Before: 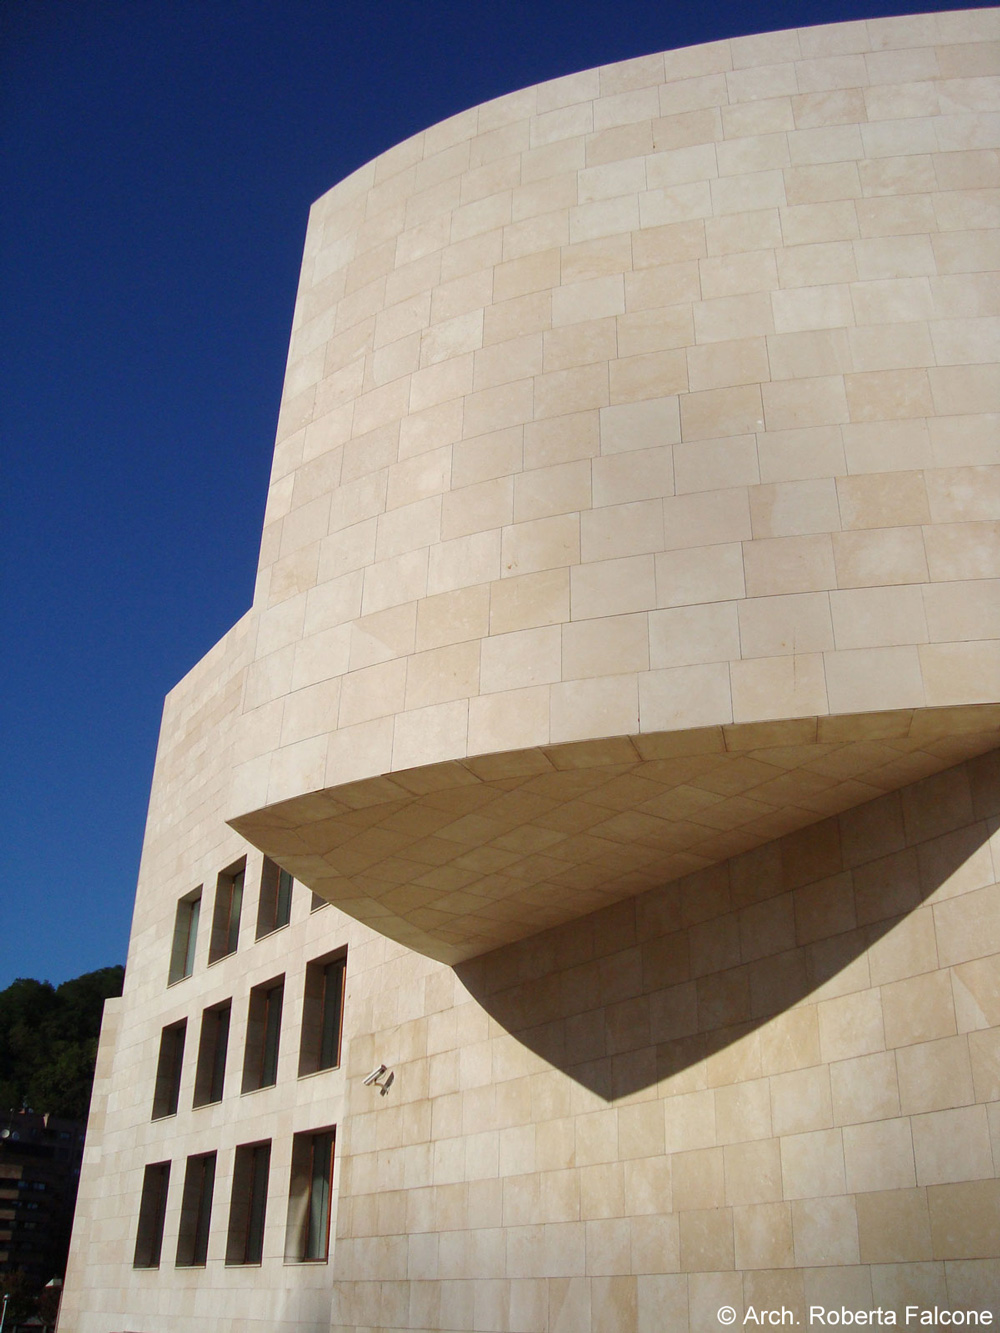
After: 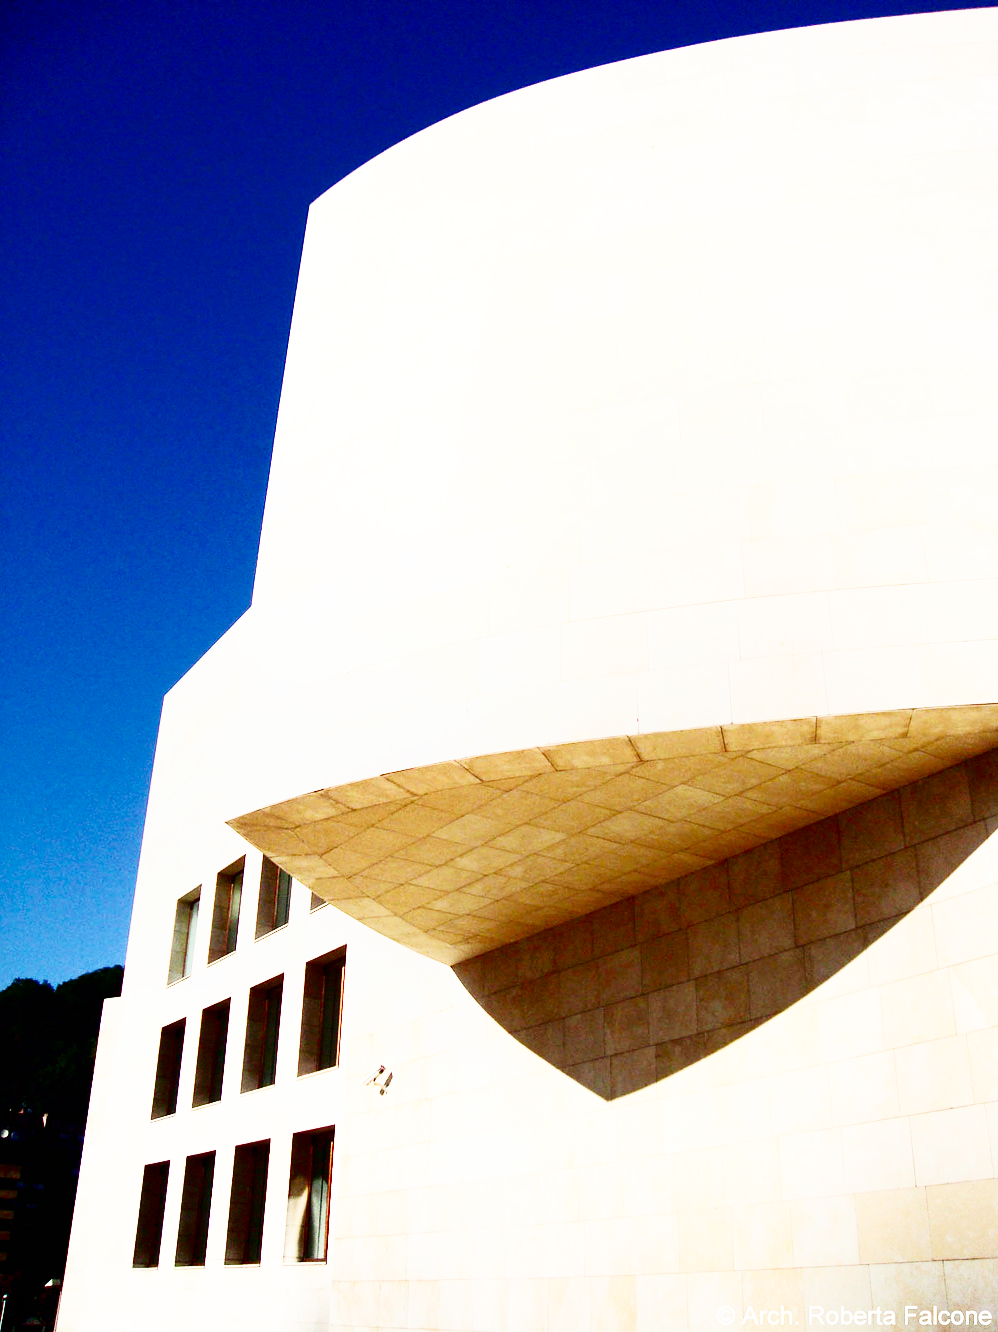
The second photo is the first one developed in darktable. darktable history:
shadows and highlights: shadows -60.7, white point adjustment -5.3, highlights 60.17
exposure: black level correction 0.005, exposure 0.416 EV, compensate highlight preservation false
contrast brightness saturation: contrast 0.065, brightness -0.13, saturation 0.051
crop: left 0.128%
base curve: curves: ch0 [(0, 0.003) (0.001, 0.002) (0.006, 0.004) (0.02, 0.022) (0.048, 0.086) (0.094, 0.234) (0.162, 0.431) (0.258, 0.629) (0.385, 0.8) (0.548, 0.918) (0.751, 0.988) (1, 1)], preserve colors none
